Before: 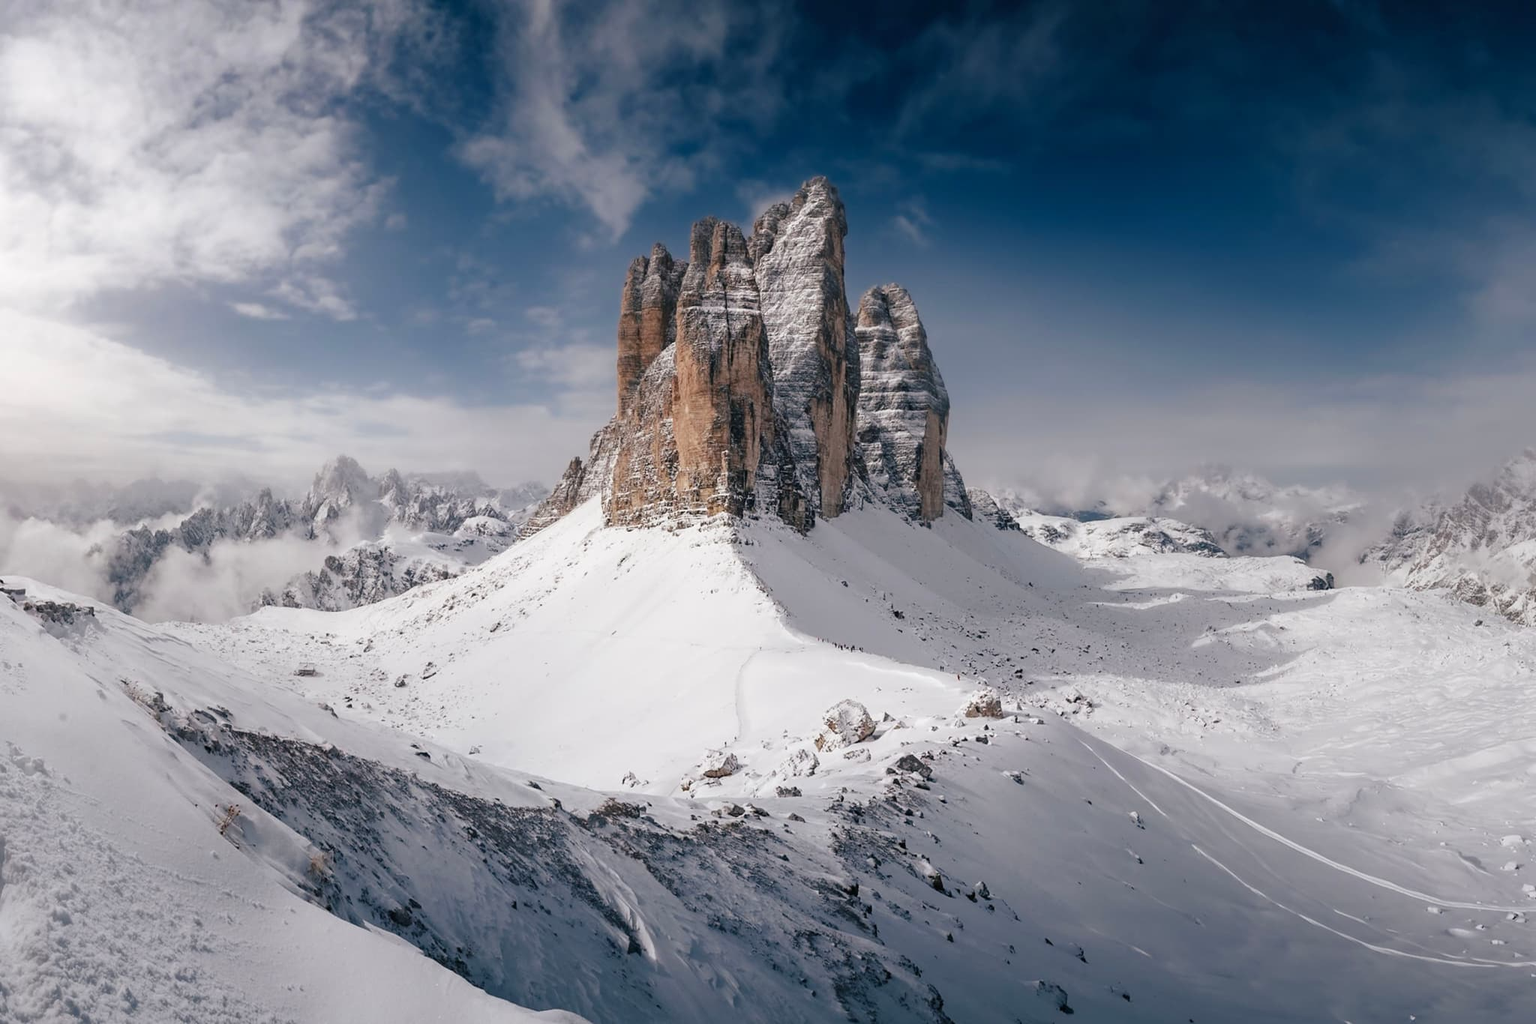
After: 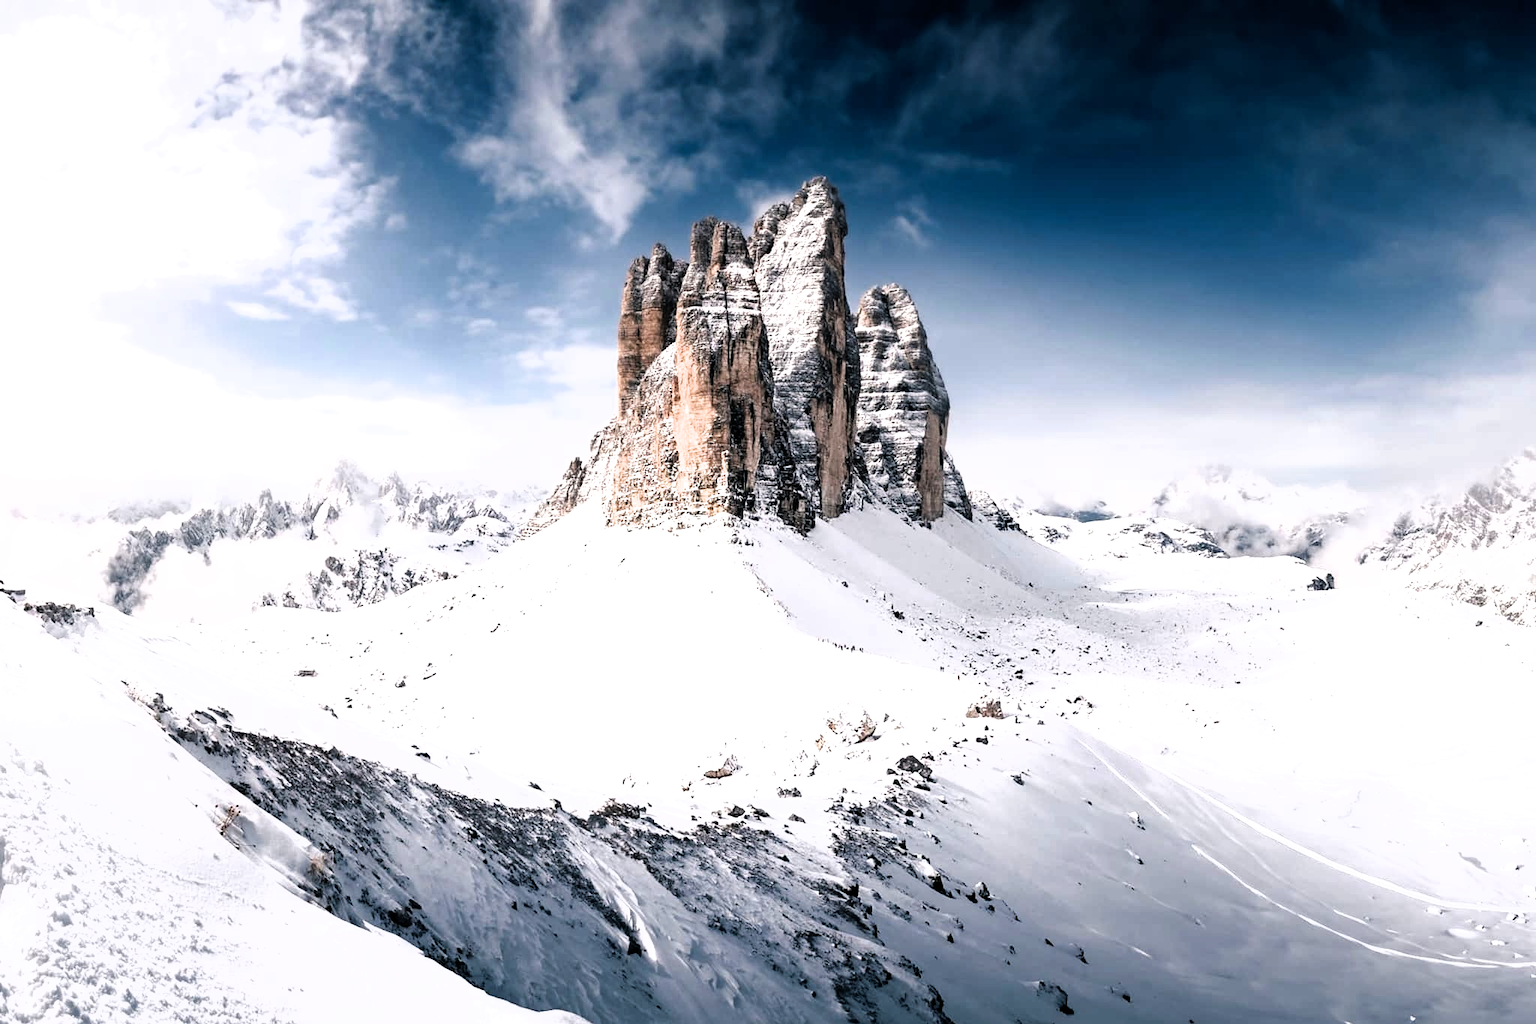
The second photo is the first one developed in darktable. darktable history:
filmic rgb: black relative exposure -8.22 EV, white relative exposure 2.21 EV, hardness 7.17, latitude 86.16%, contrast 1.707, highlights saturation mix -3.06%, shadows ↔ highlights balance -2.78%
exposure: exposure 0.783 EV, compensate highlight preservation false
